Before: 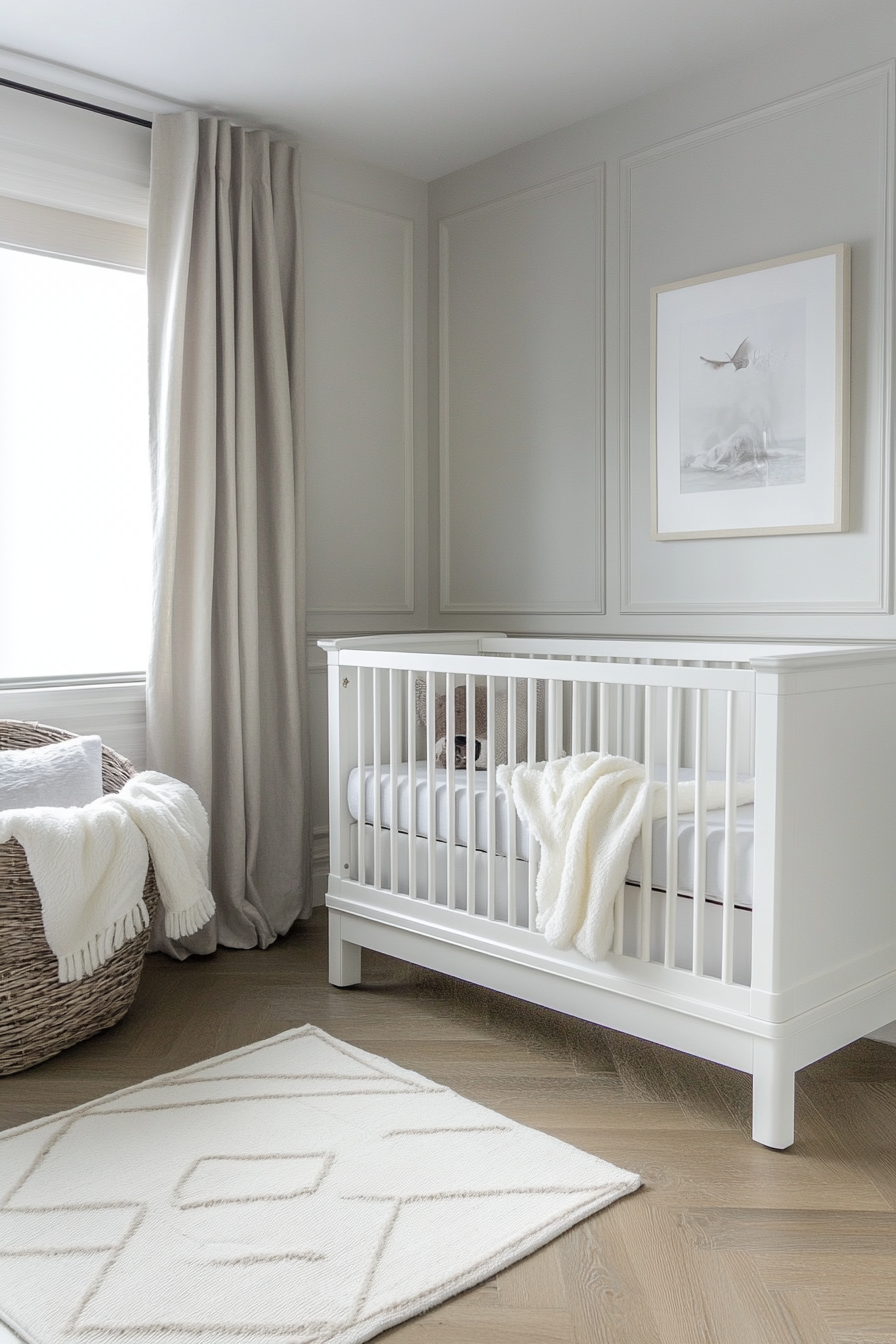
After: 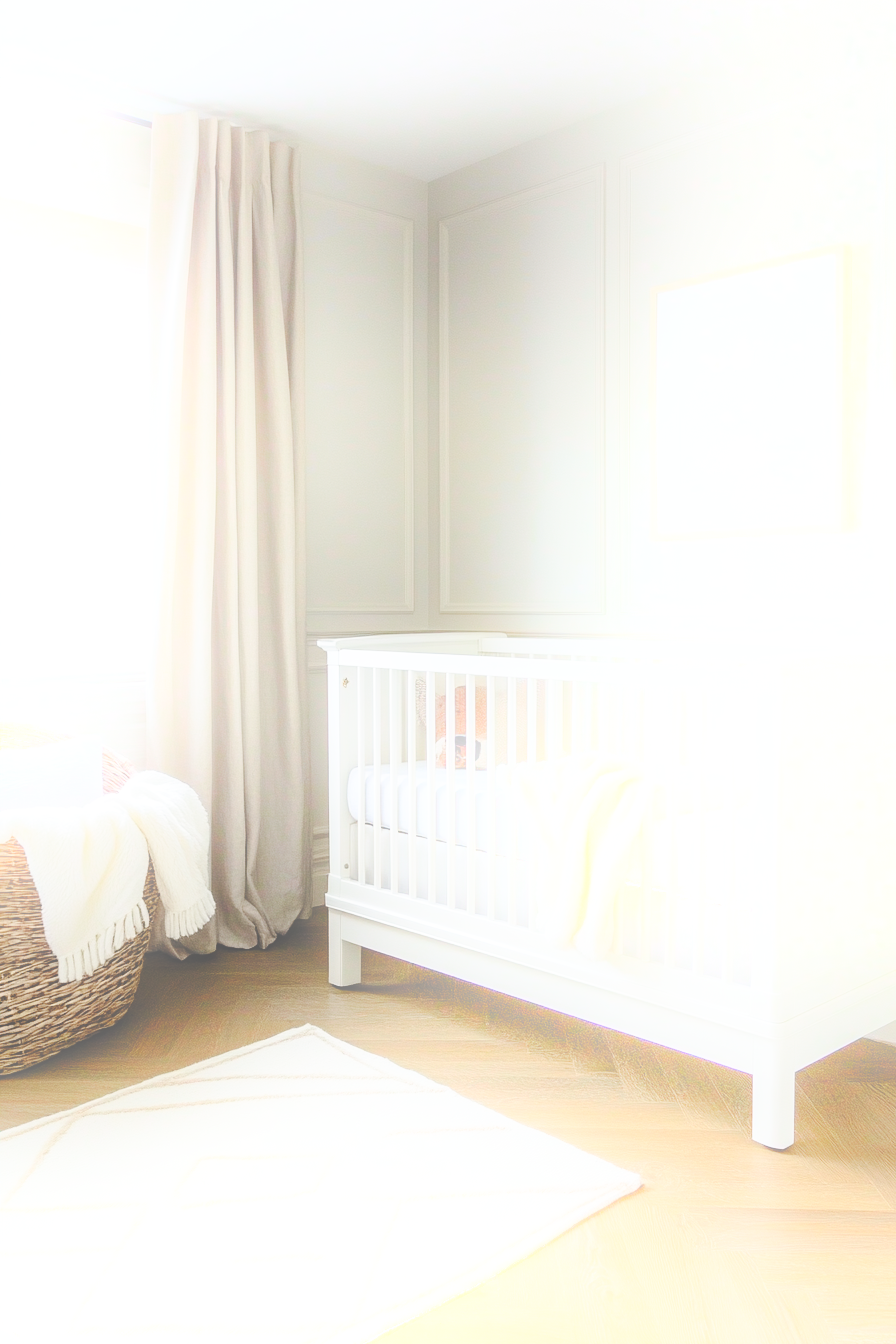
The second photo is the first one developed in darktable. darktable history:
base curve: curves: ch0 [(0, 0) (0.04, 0.03) (0.133, 0.232) (0.448, 0.748) (0.843, 0.968) (1, 1)], preserve colors none
contrast brightness saturation: contrast 0.08, saturation 0.2
bloom: on, module defaults
